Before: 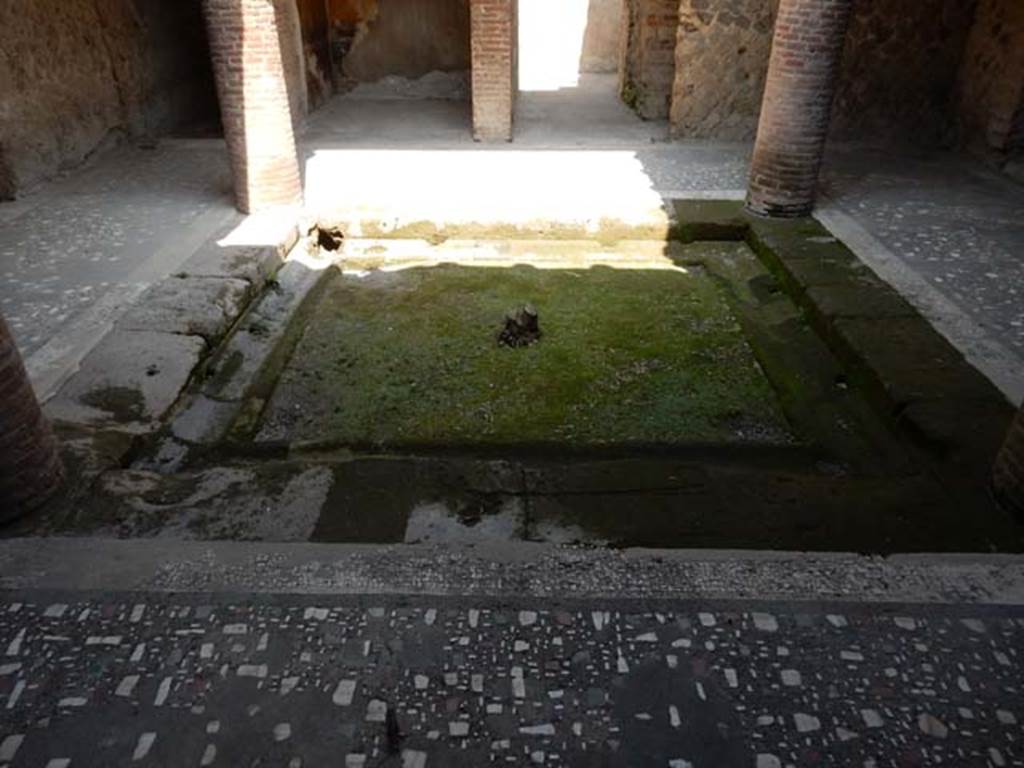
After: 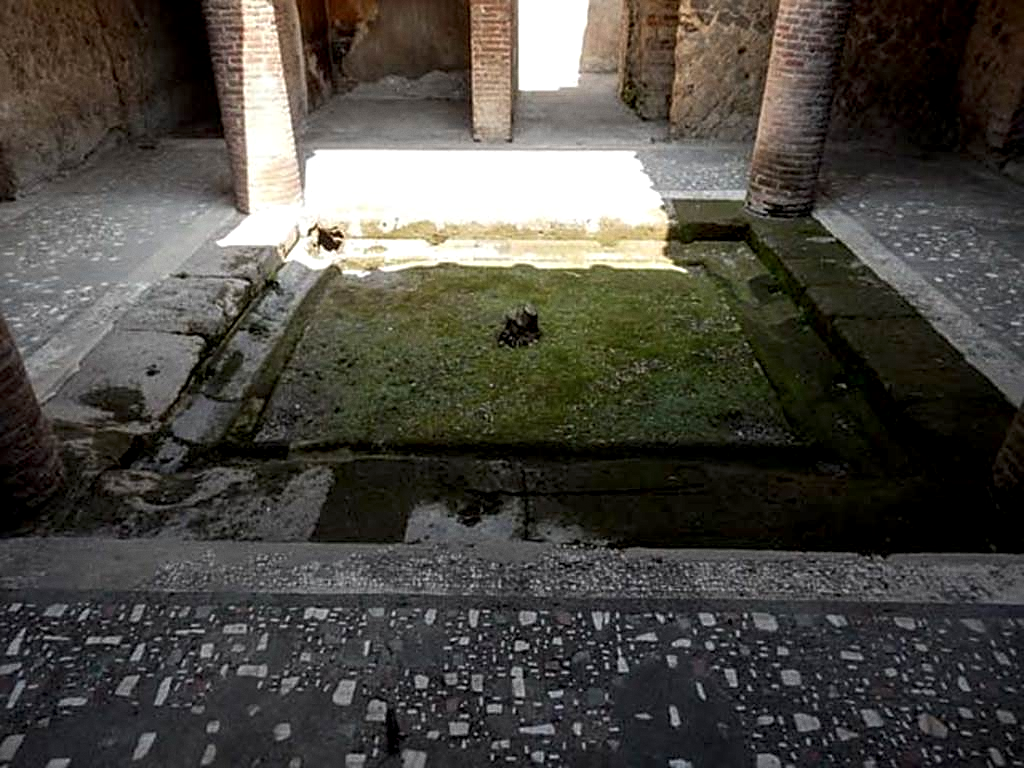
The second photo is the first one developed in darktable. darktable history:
sharpen: on, module defaults
grain: coarseness 0.09 ISO, strength 10%
local contrast: highlights 25%, detail 150%
